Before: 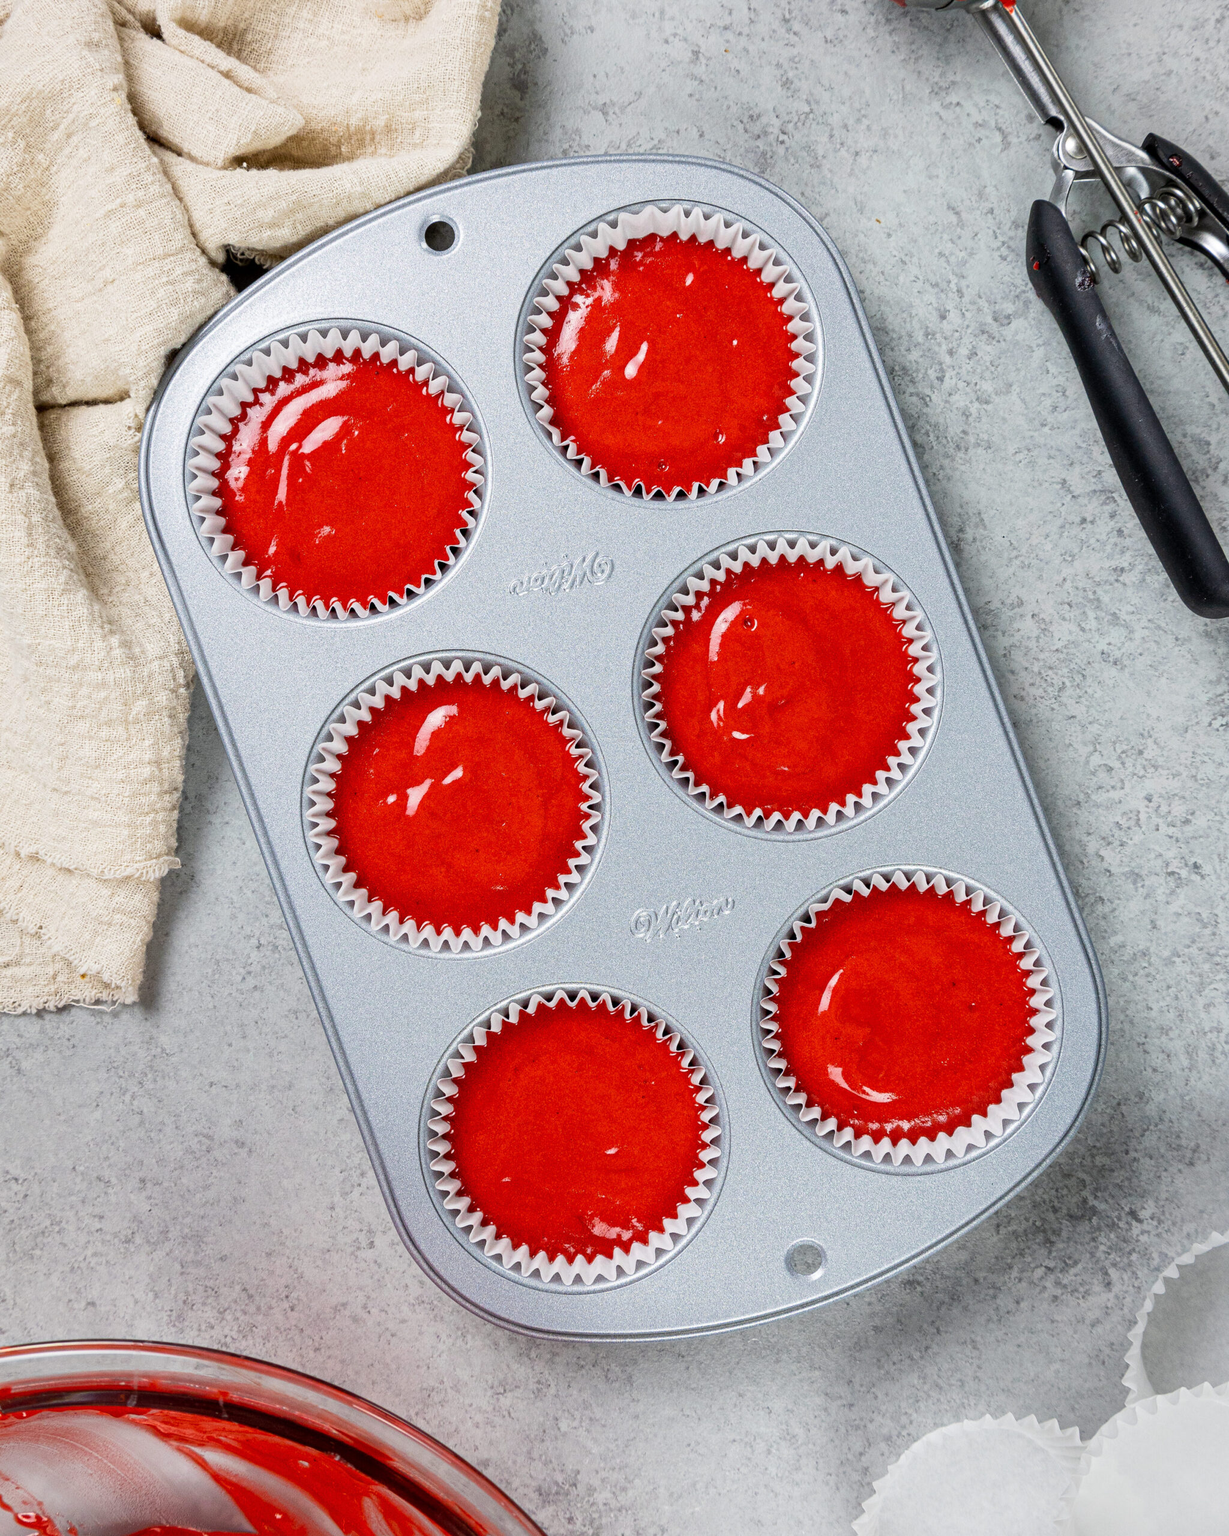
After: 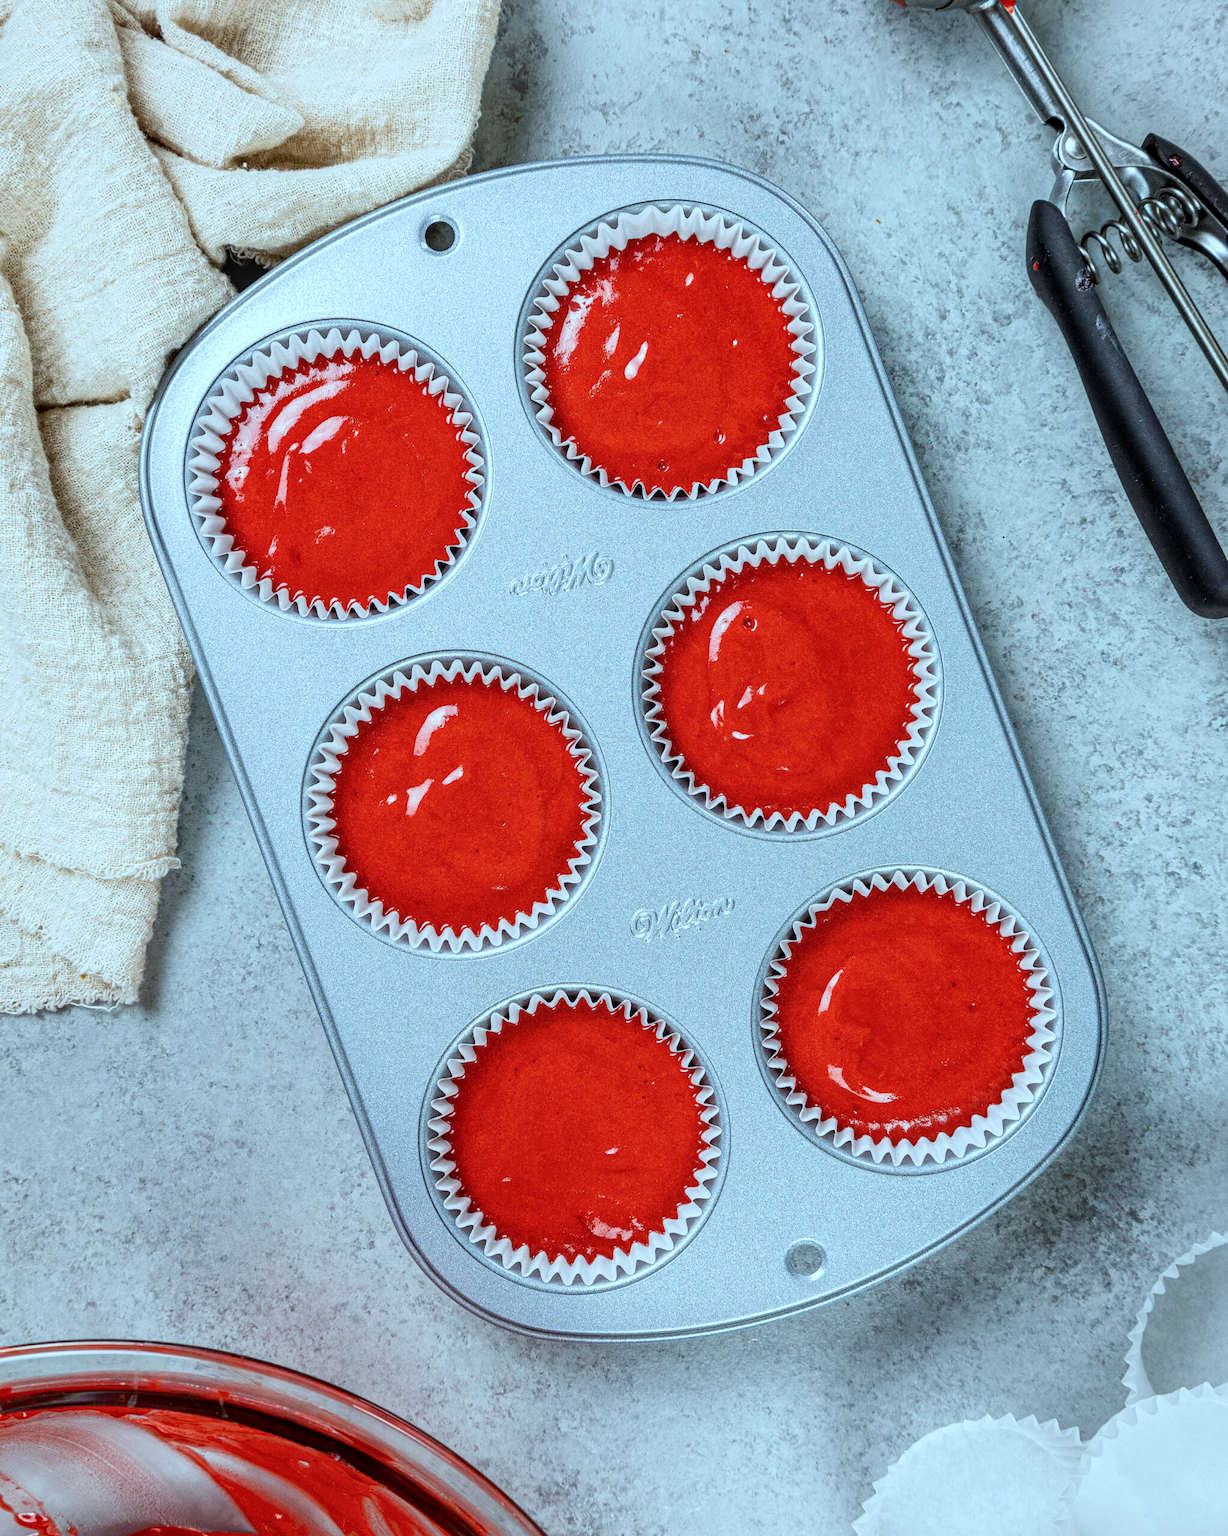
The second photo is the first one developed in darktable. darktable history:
local contrast: on, module defaults
color correction: highlights a* -11.71, highlights b* -15.58
